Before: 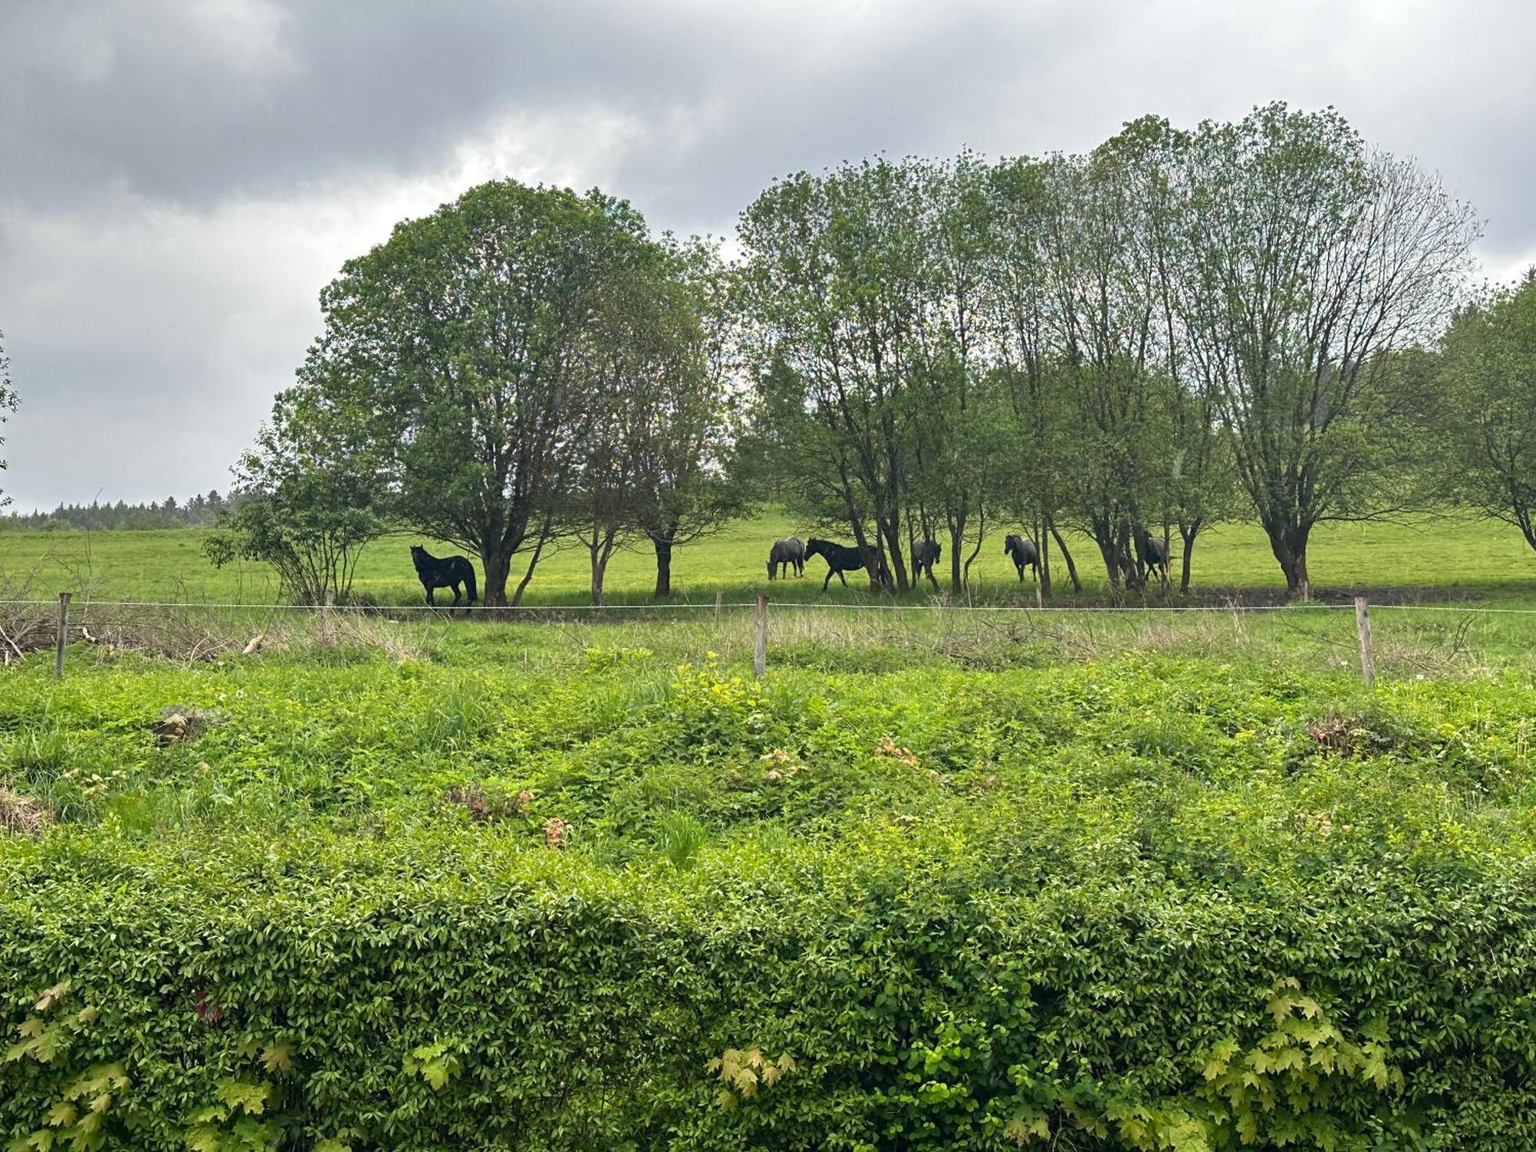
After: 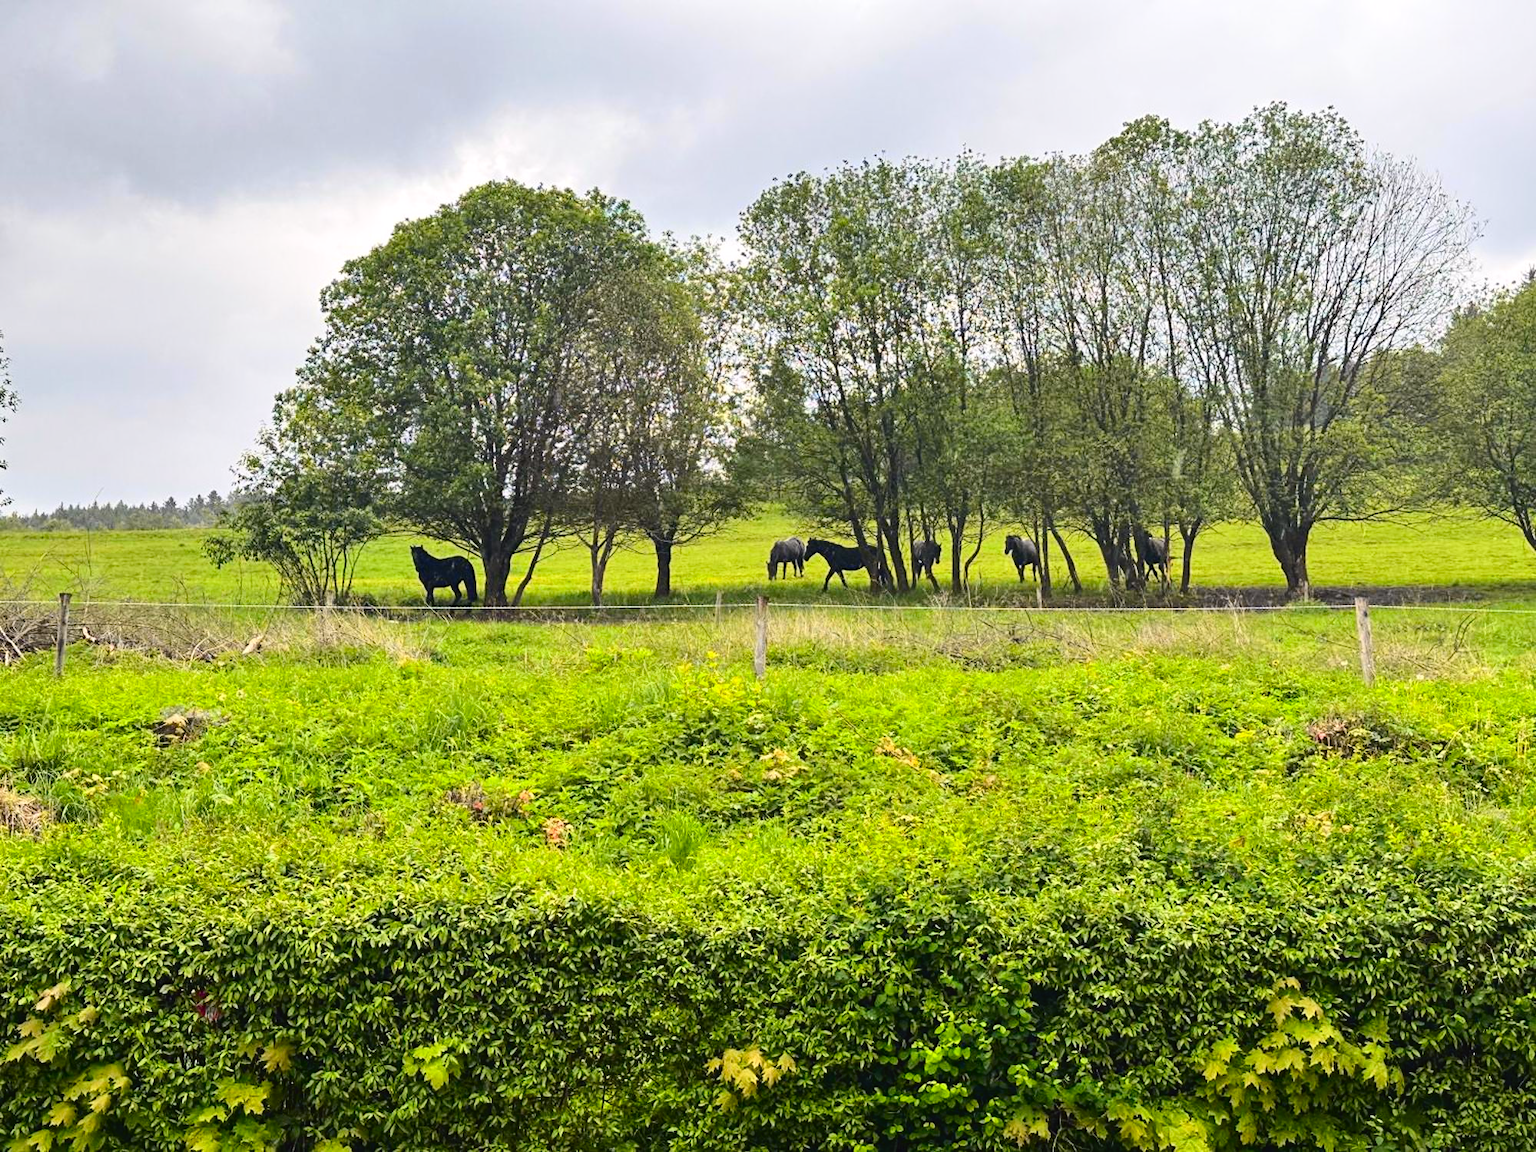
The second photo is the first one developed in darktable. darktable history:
tone curve: curves: ch0 [(0, 0.023) (0.103, 0.087) (0.295, 0.297) (0.445, 0.531) (0.553, 0.665) (0.735, 0.843) (0.994, 1)]; ch1 [(0, 0) (0.414, 0.395) (0.447, 0.447) (0.485, 0.495) (0.512, 0.523) (0.542, 0.581) (0.581, 0.632) (0.646, 0.715) (1, 1)]; ch2 [(0, 0) (0.369, 0.388) (0.449, 0.431) (0.478, 0.471) (0.516, 0.517) (0.579, 0.624) (0.674, 0.775) (1, 1)], color space Lab, independent channels, preserve colors none
